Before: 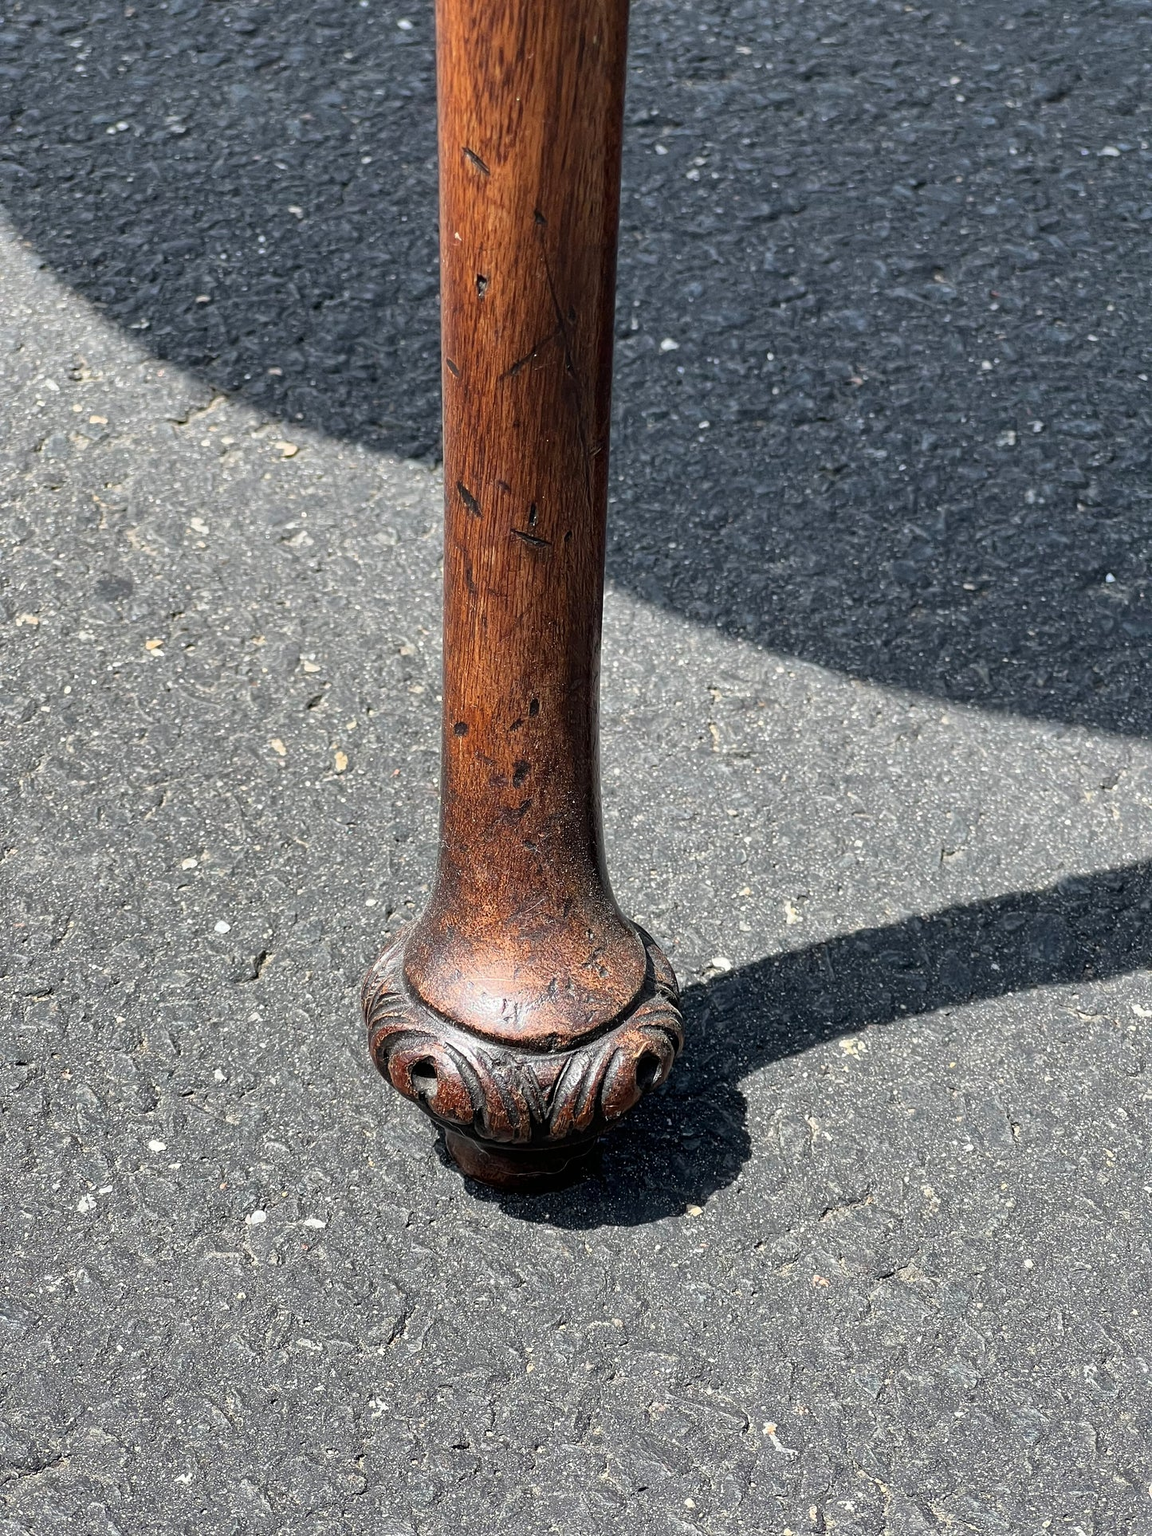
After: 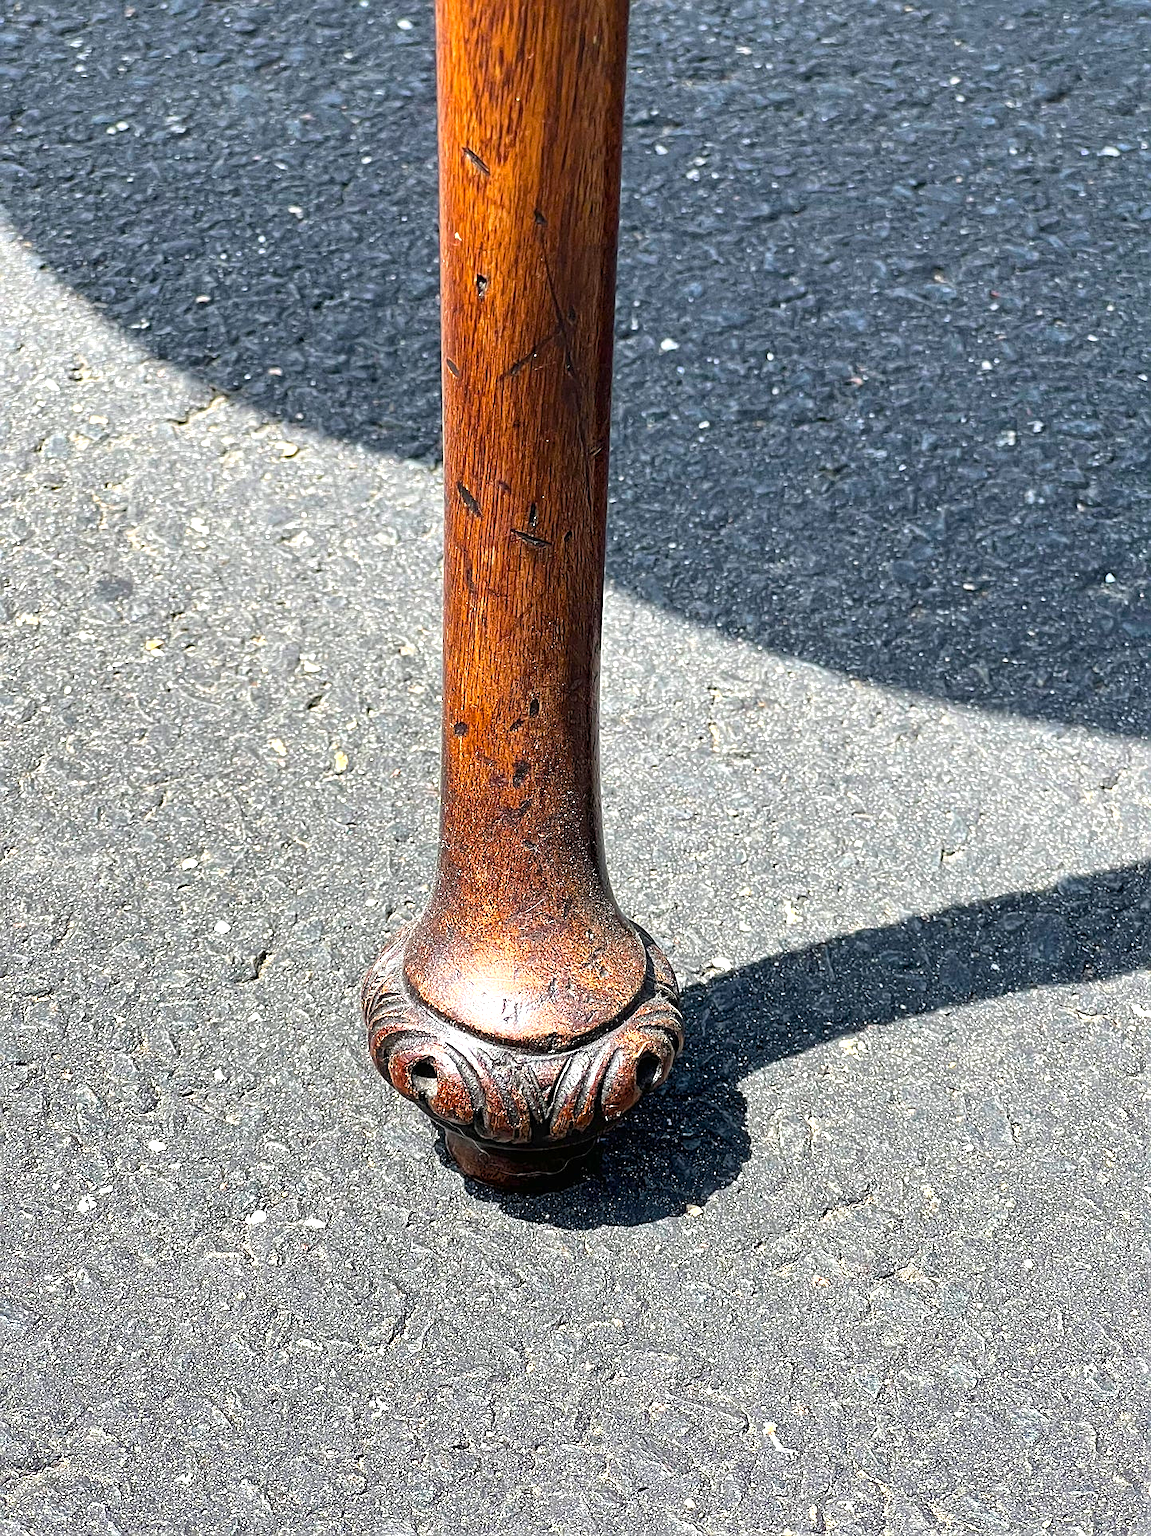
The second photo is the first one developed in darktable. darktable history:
color balance rgb: perceptual saturation grading › global saturation 30.706%, global vibrance 20%
exposure: black level correction 0, exposure 0.695 EV, compensate exposure bias true, compensate highlight preservation false
sharpen: on, module defaults
